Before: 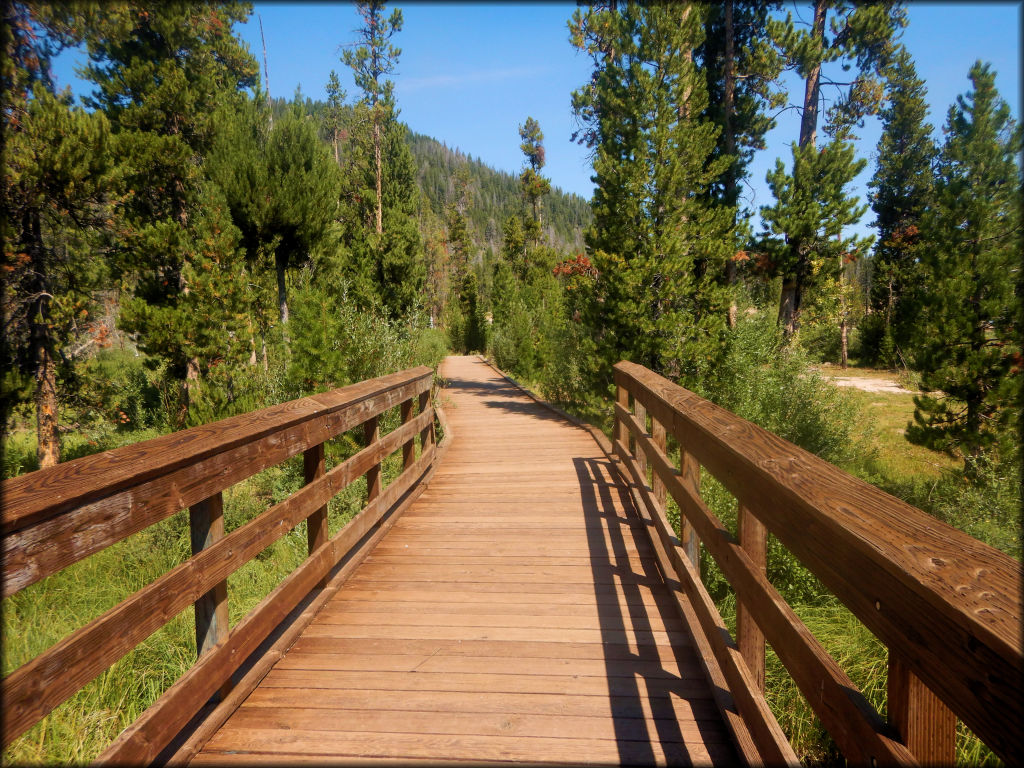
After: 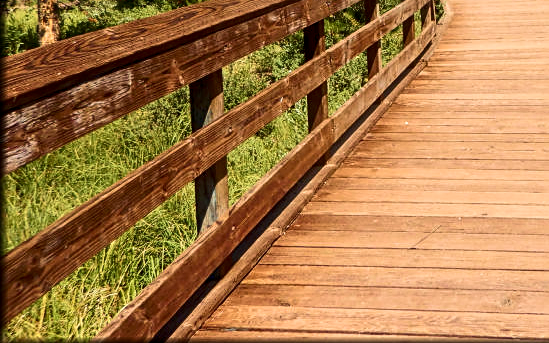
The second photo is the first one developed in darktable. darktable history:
color zones: curves: ch1 [(0, 0.523) (0.143, 0.545) (0.286, 0.52) (0.429, 0.506) (0.571, 0.503) (0.714, 0.503) (0.857, 0.508) (1, 0.523)]
crop and rotate: top 55.087%, right 46.34%, bottom 0.228%
exposure: compensate highlight preservation false
velvia: strength 14.93%
sharpen: on, module defaults
contrast brightness saturation: contrast 0.218
local contrast: detail 130%
tone equalizer: edges refinement/feathering 500, mask exposure compensation -1.57 EV, preserve details no
